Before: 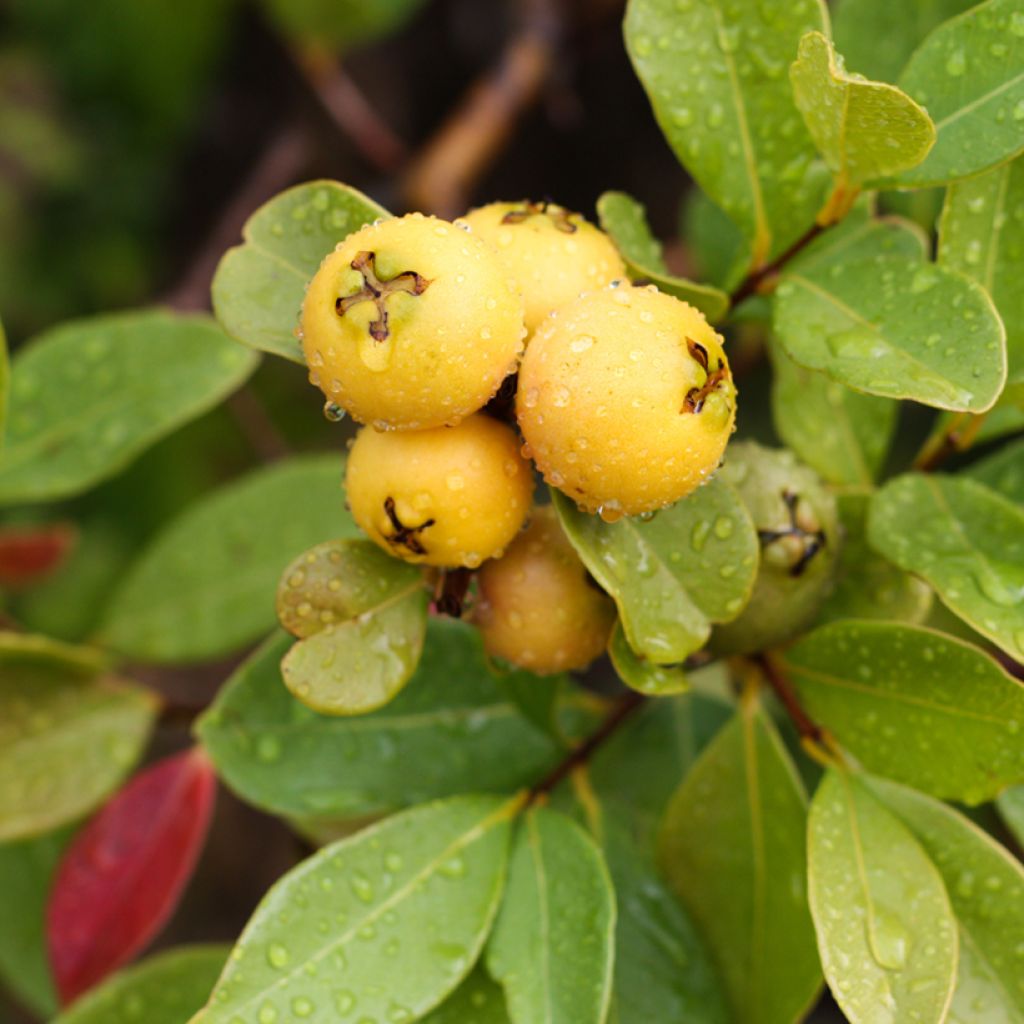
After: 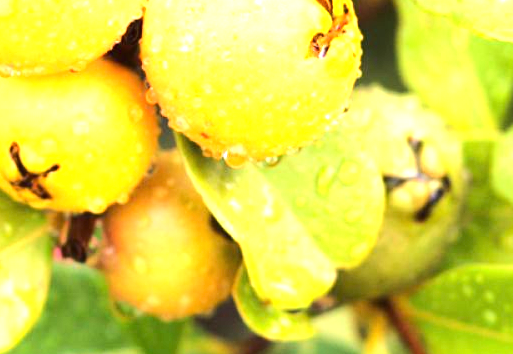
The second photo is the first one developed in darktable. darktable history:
exposure: black level correction 0, exposure 1.745 EV, compensate highlight preservation false
tone curve: curves: ch0 [(0, 0) (0.003, 0.005) (0.011, 0.013) (0.025, 0.027) (0.044, 0.044) (0.069, 0.06) (0.1, 0.081) (0.136, 0.114) (0.177, 0.16) (0.224, 0.211) (0.277, 0.277) (0.335, 0.354) (0.399, 0.435) (0.468, 0.538) (0.543, 0.626) (0.623, 0.708) (0.709, 0.789) (0.801, 0.867) (0.898, 0.935) (1, 1)]
crop: left 36.696%, top 34.76%, right 13.16%, bottom 30.62%
